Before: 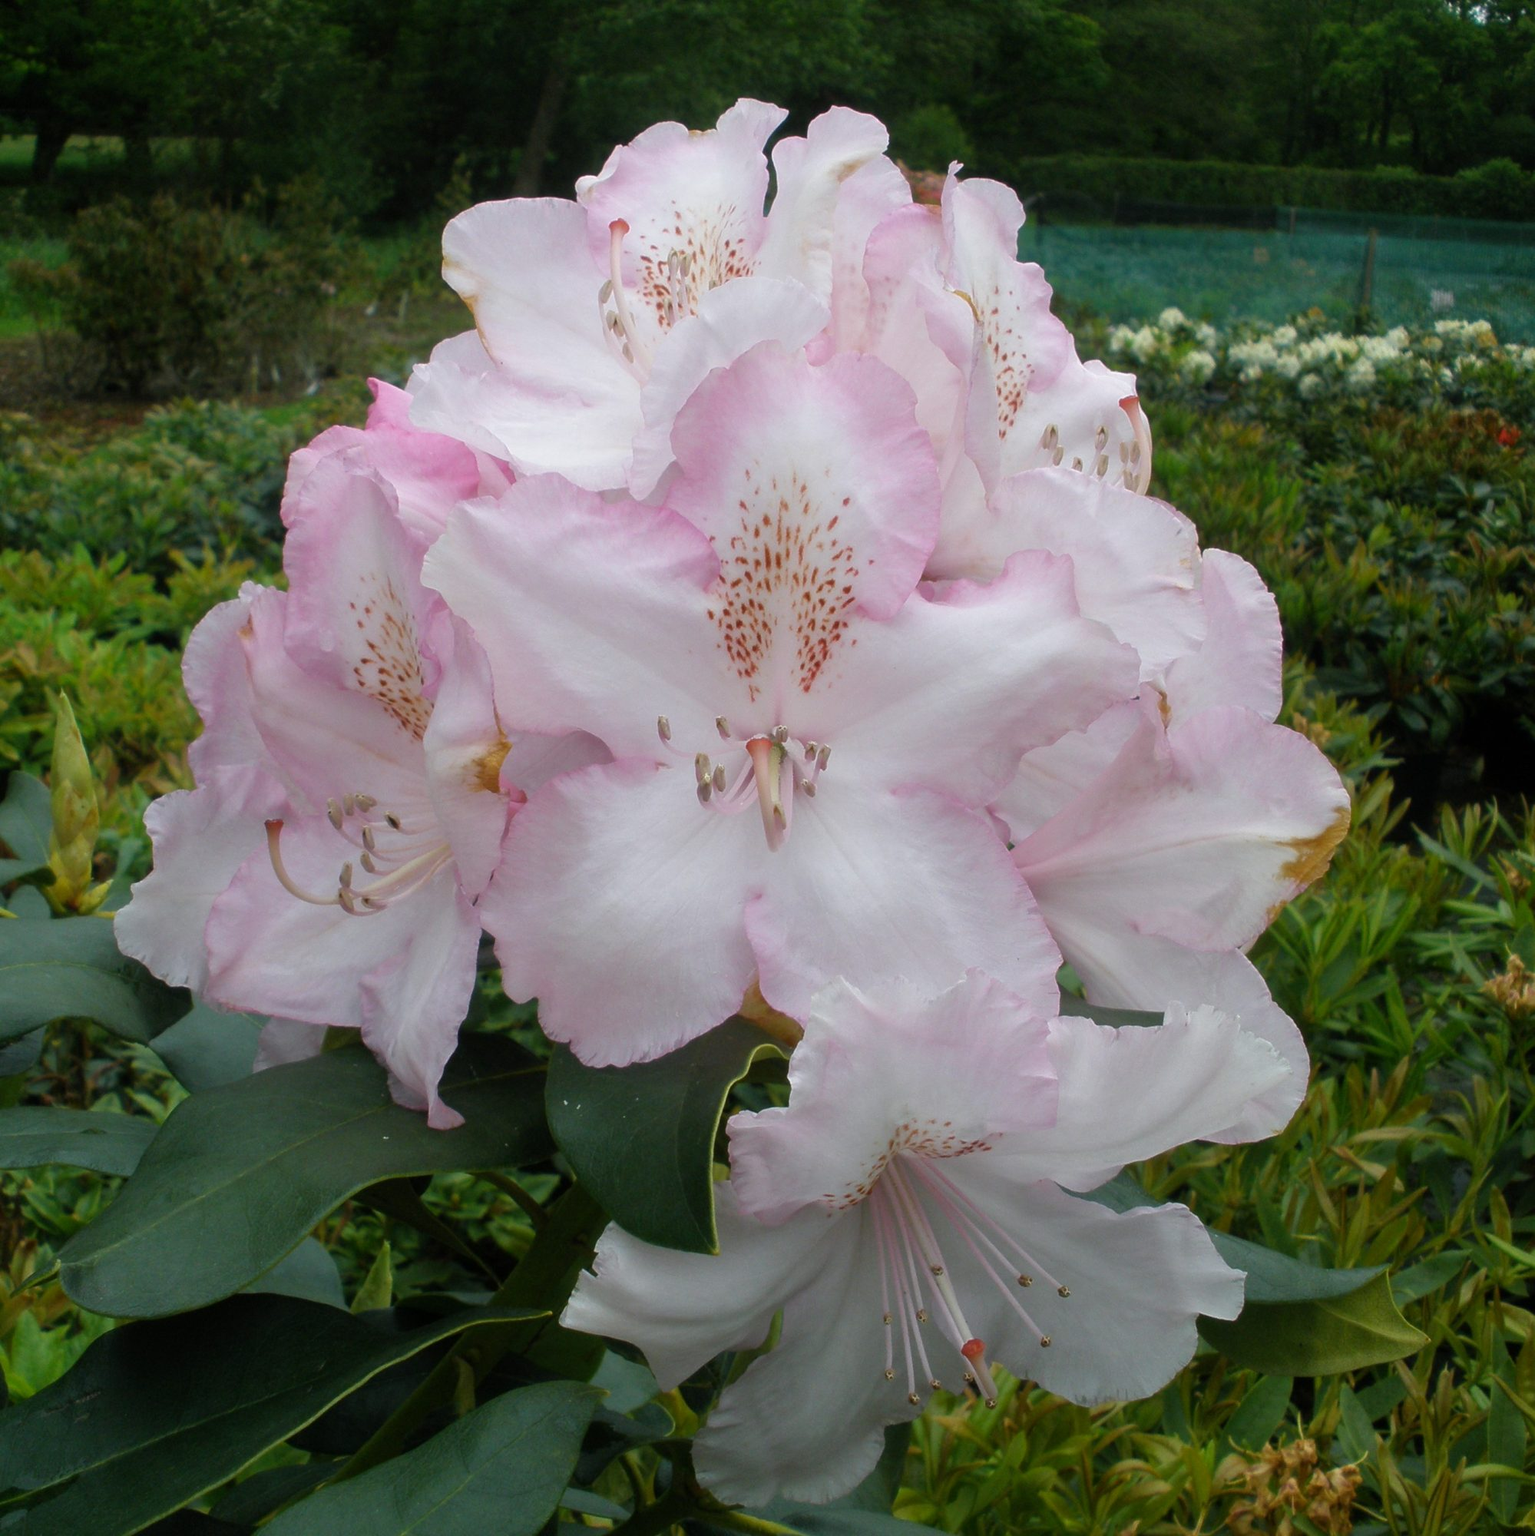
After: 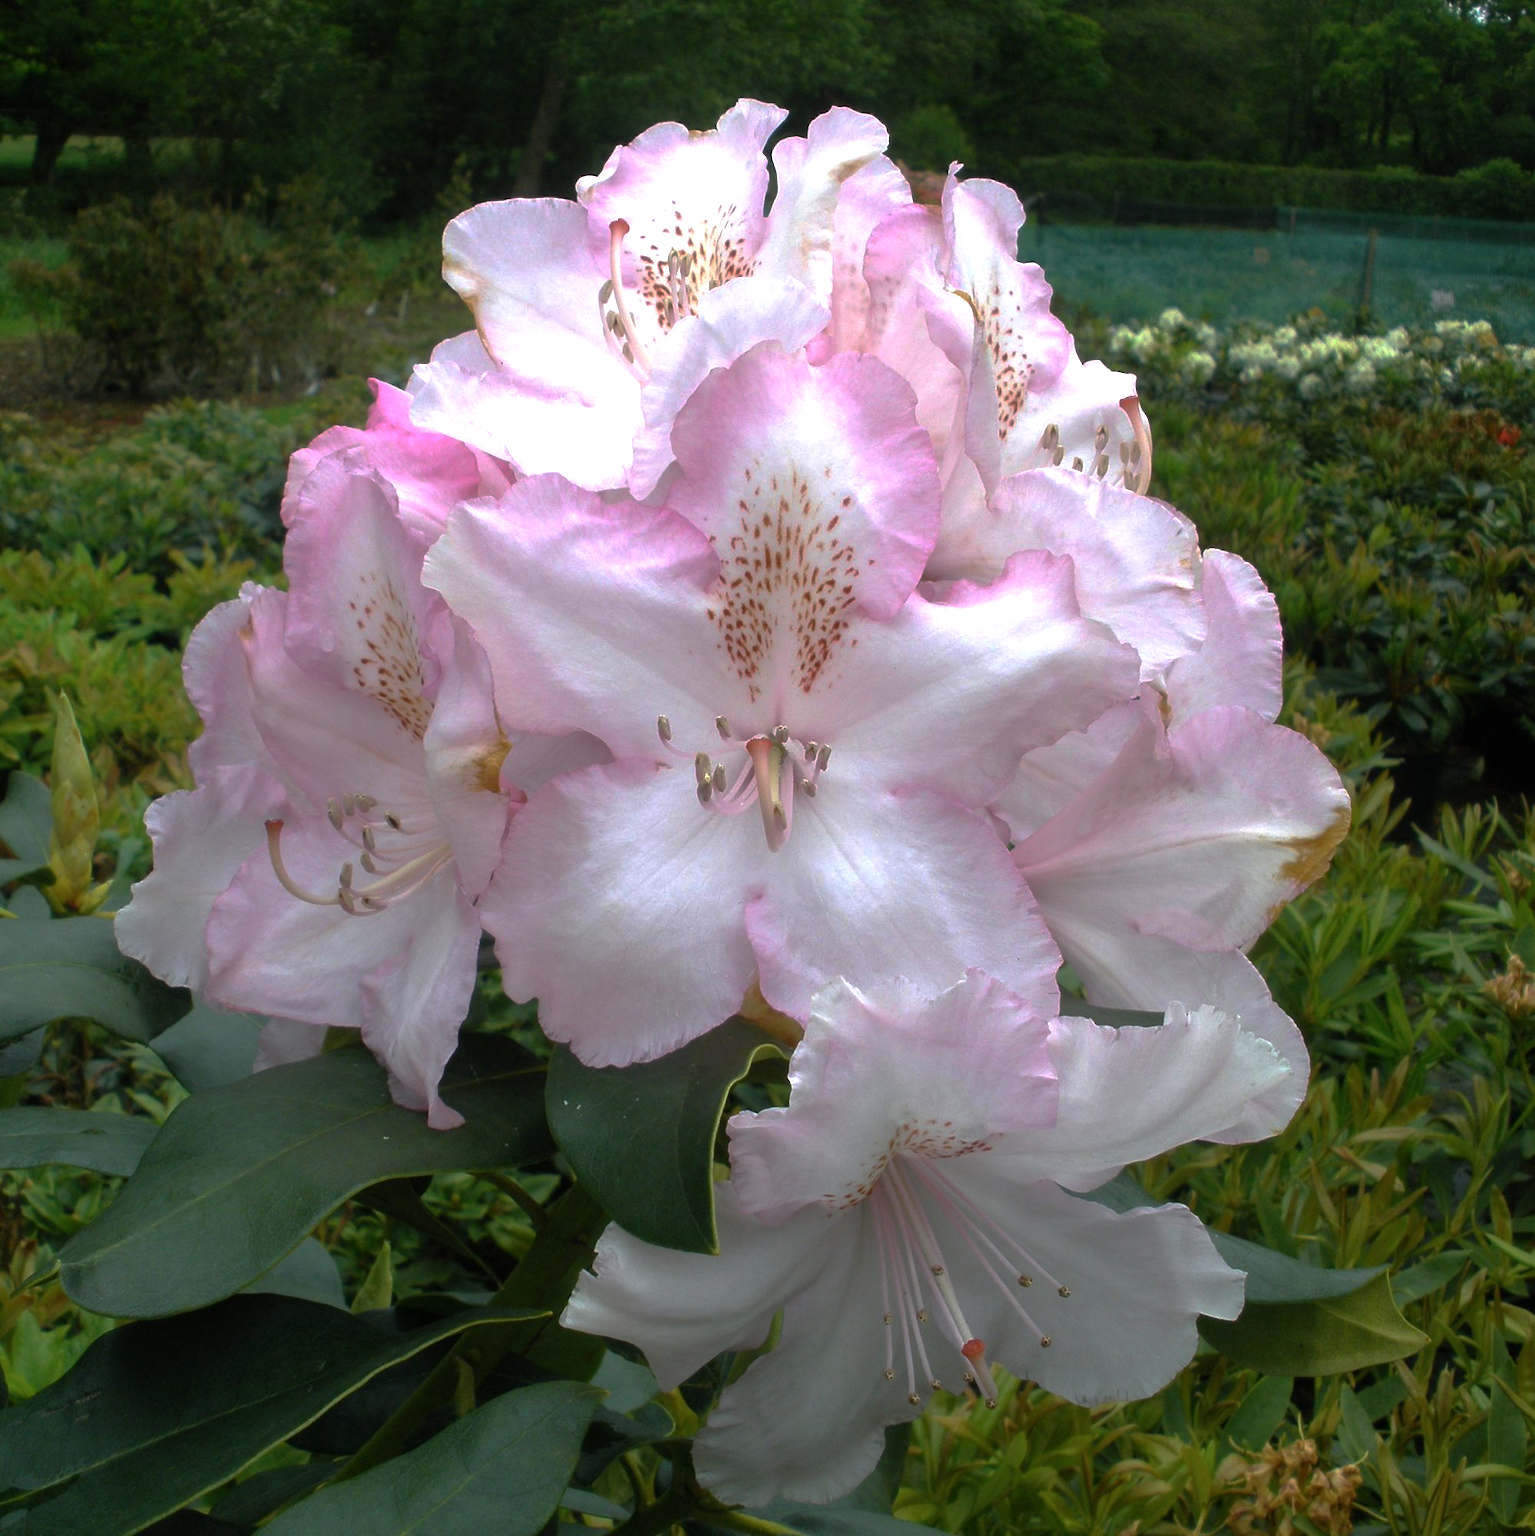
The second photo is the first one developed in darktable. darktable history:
base curve: curves: ch0 [(0, 0) (0.826, 0.587) (1, 1)], preserve colors none
exposure: black level correction 0, exposure 0.697 EV, compensate exposure bias true, compensate highlight preservation false
